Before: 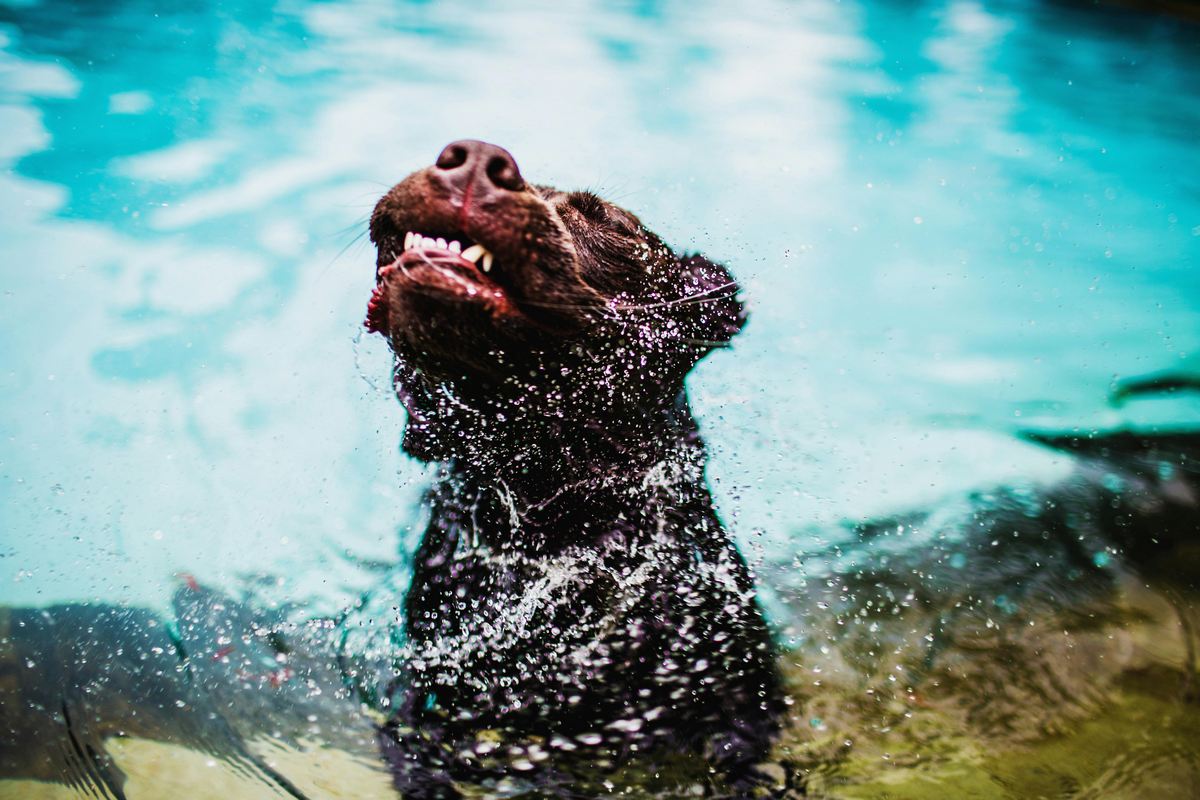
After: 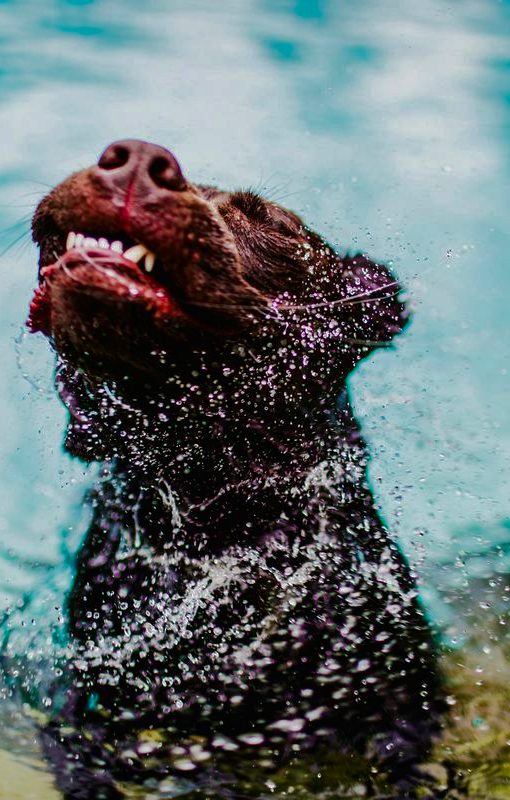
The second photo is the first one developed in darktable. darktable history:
crop: left 28.23%, right 29.218%
contrast brightness saturation: contrast 0.066, brightness -0.141, saturation 0.116
shadows and highlights: shadows 39.35, highlights -60.07
